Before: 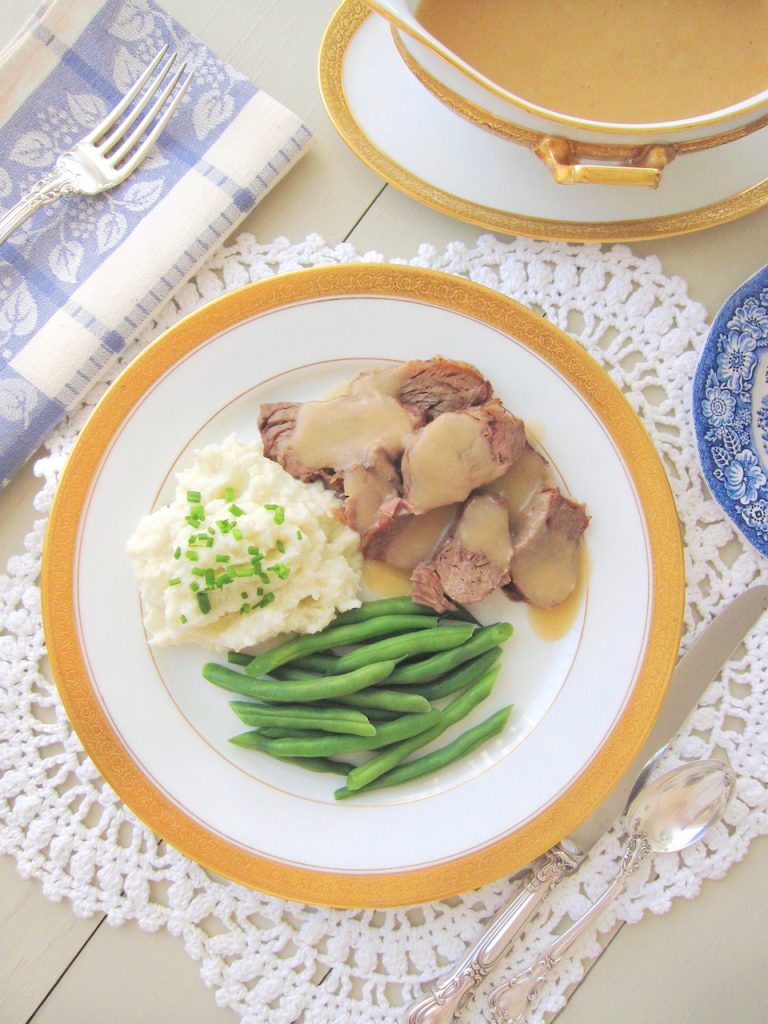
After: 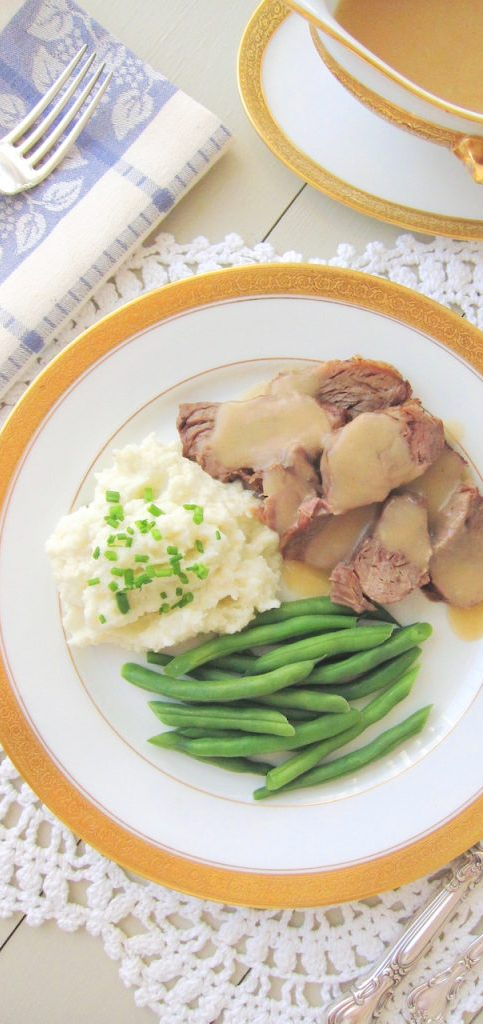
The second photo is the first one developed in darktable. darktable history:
crop: left 10.575%, right 26.492%
exposure: black level correction 0.001, compensate highlight preservation false
